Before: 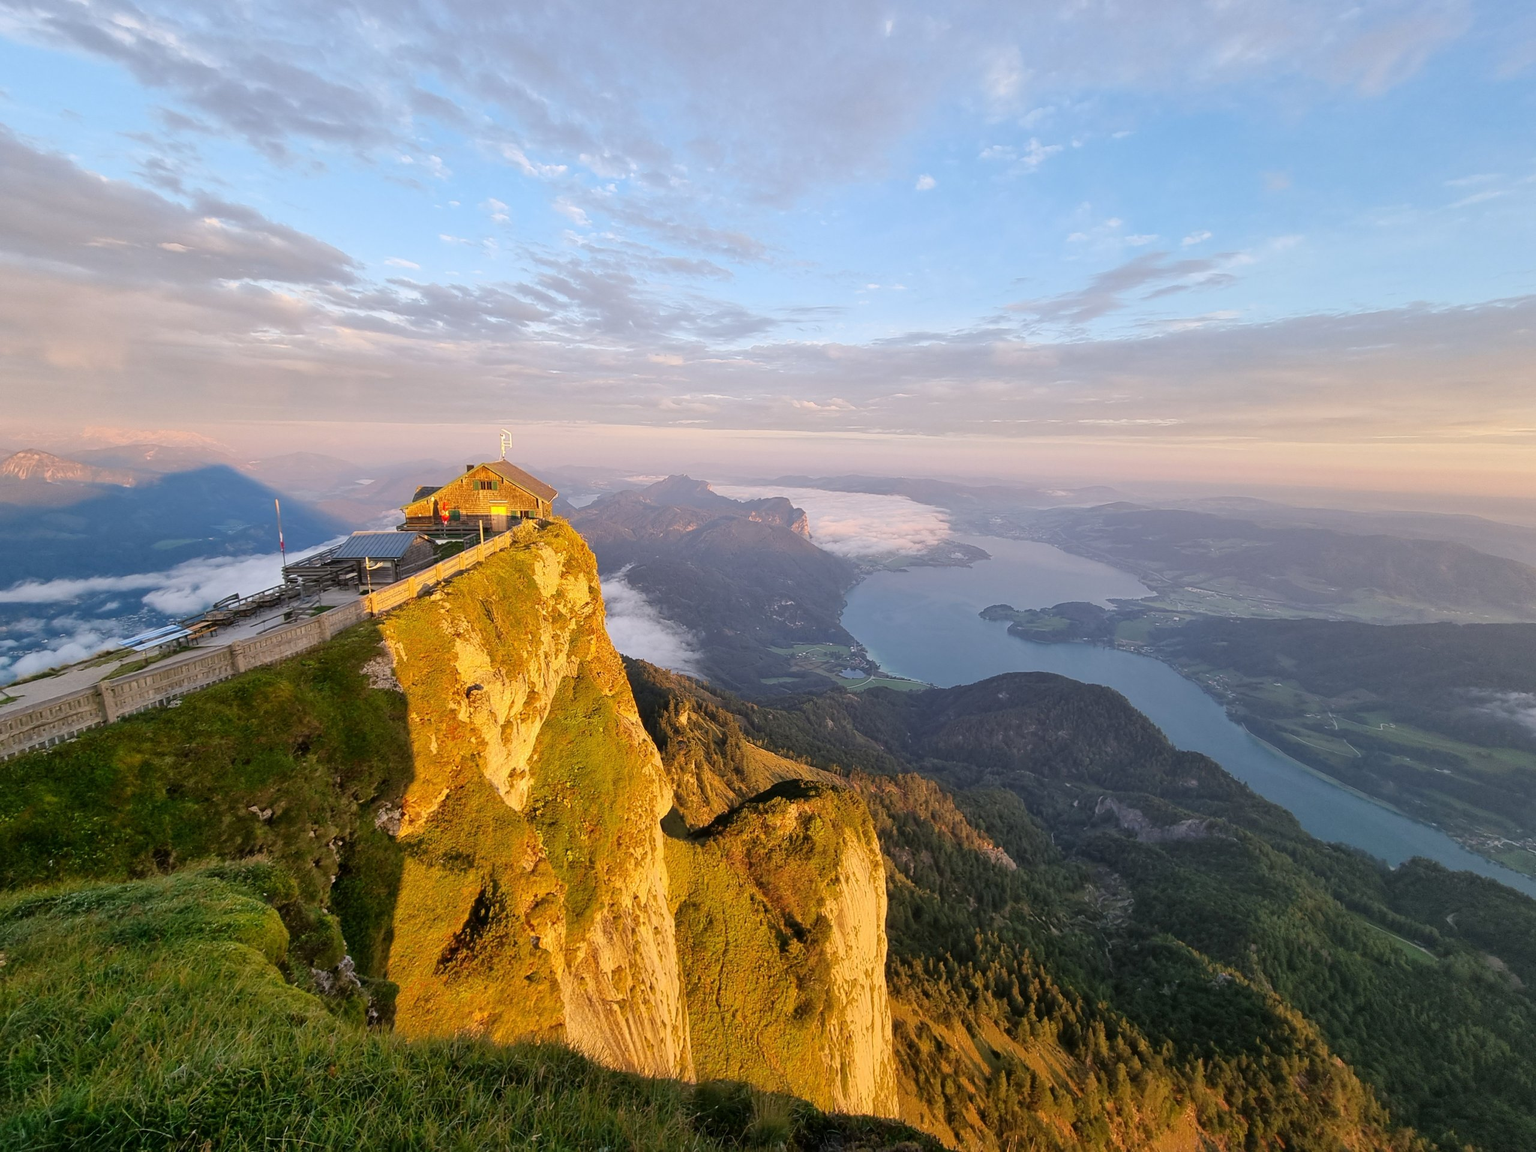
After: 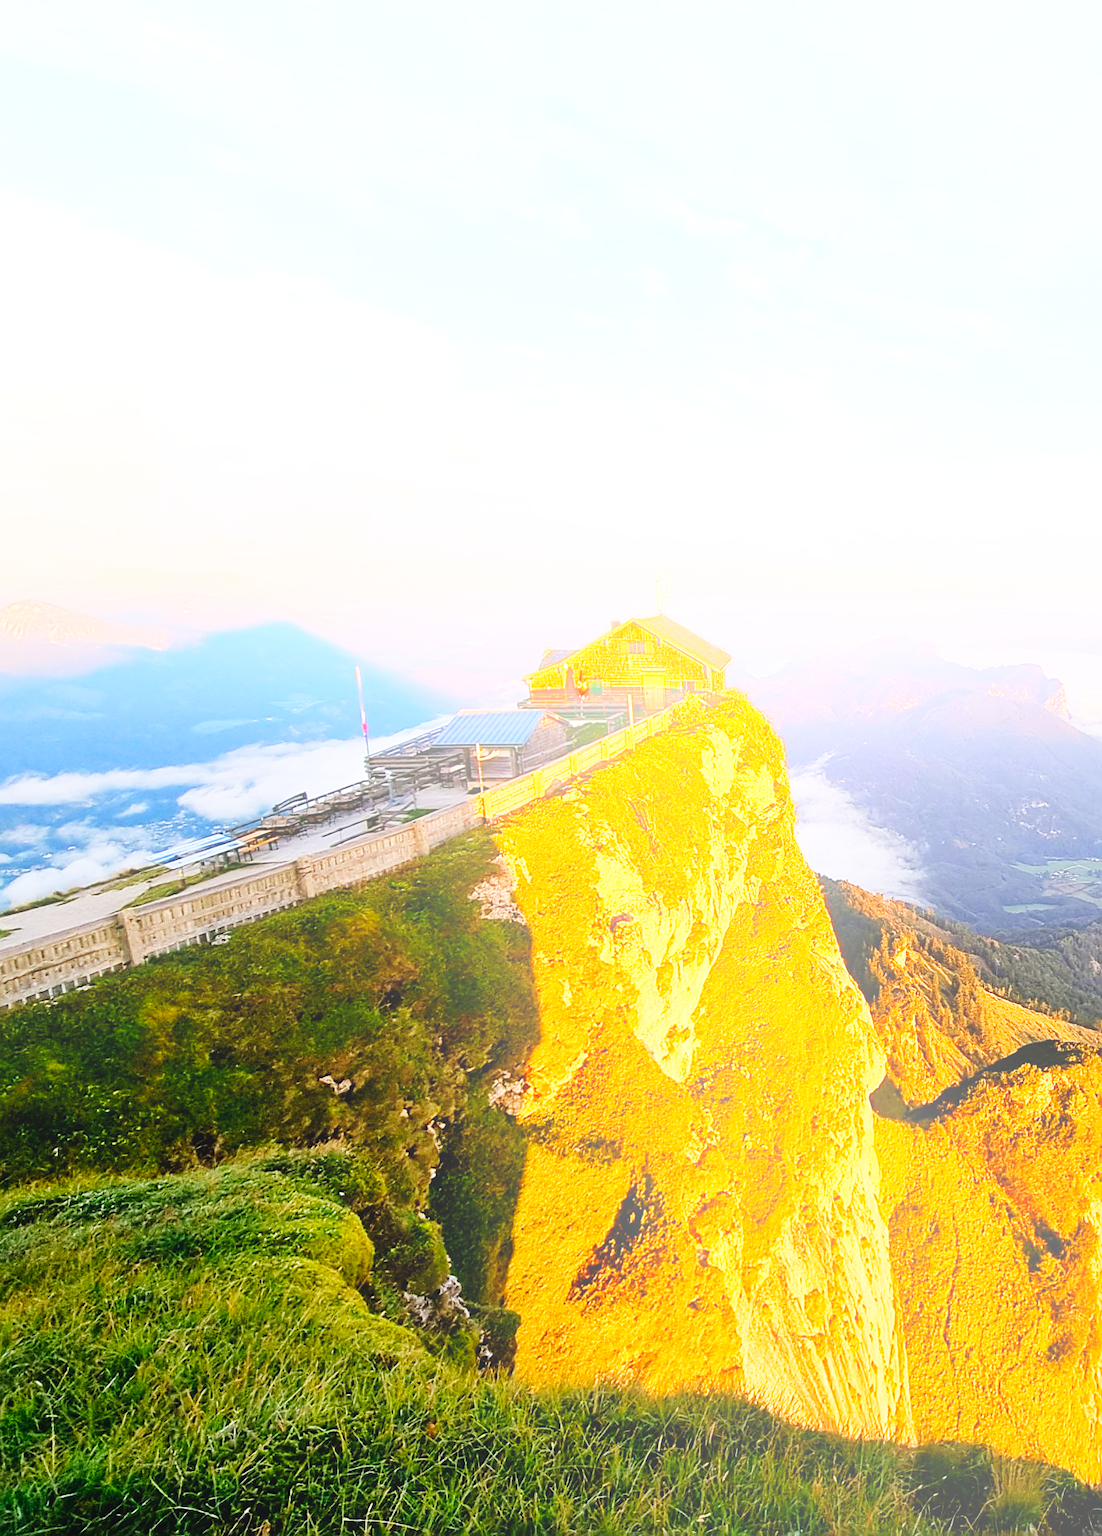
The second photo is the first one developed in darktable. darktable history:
sharpen: on, module defaults
bloom: size 40%
crop: left 0.587%, right 45.588%, bottom 0.086%
base curve: curves: ch0 [(0, 0.003) (0.001, 0.002) (0.006, 0.004) (0.02, 0.022) (0.048, 0.086) (0.094, 0.234) (0.162, 0.431) (0.258, 0.629) (0.385, 0.8) (0.548, 0.918) (0.751, 0.988) (1, 1)], preserve colors none
